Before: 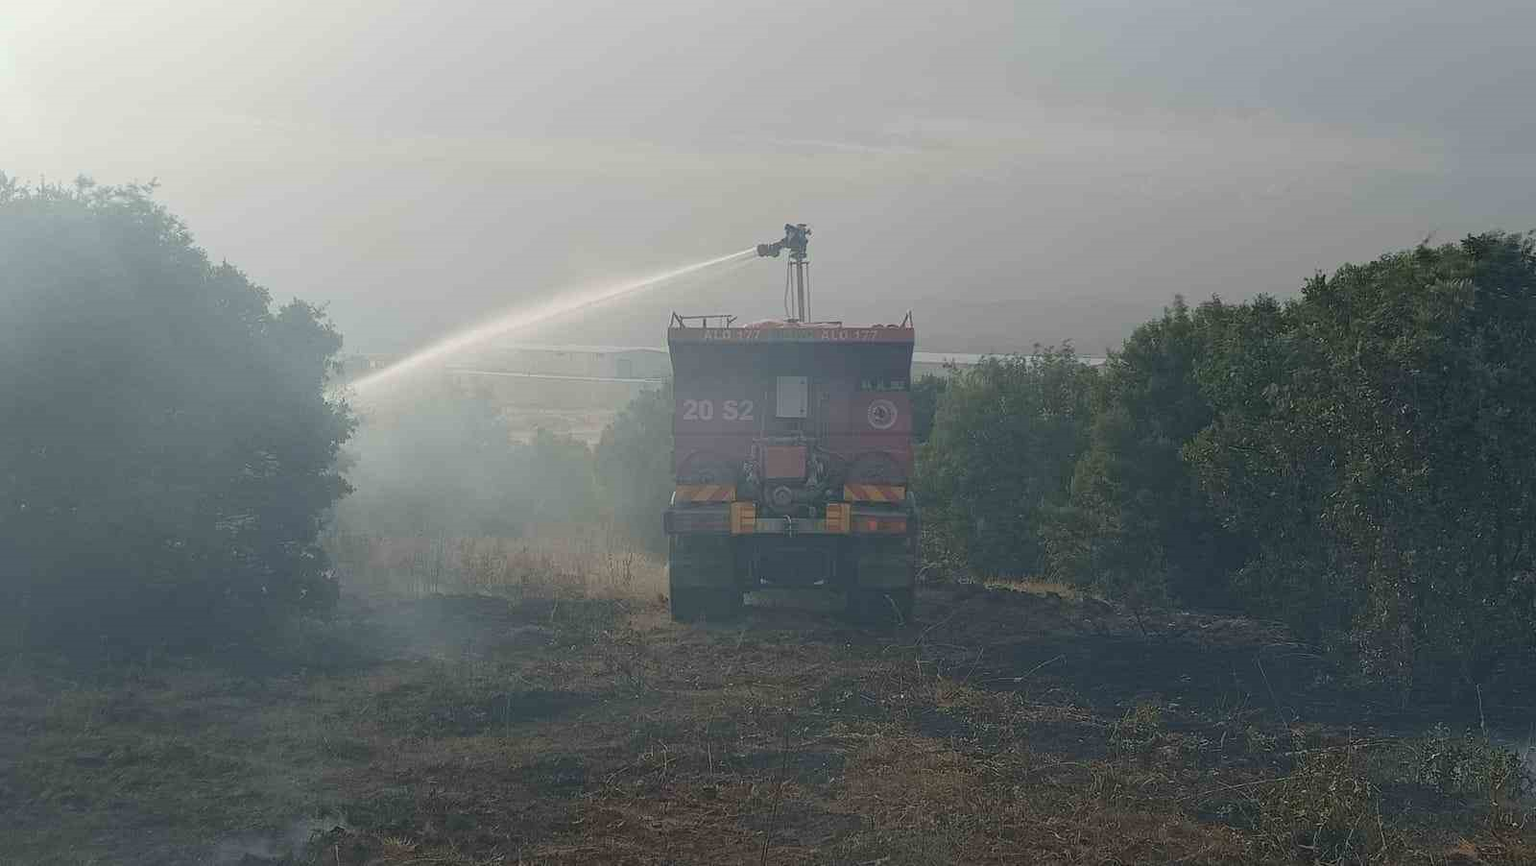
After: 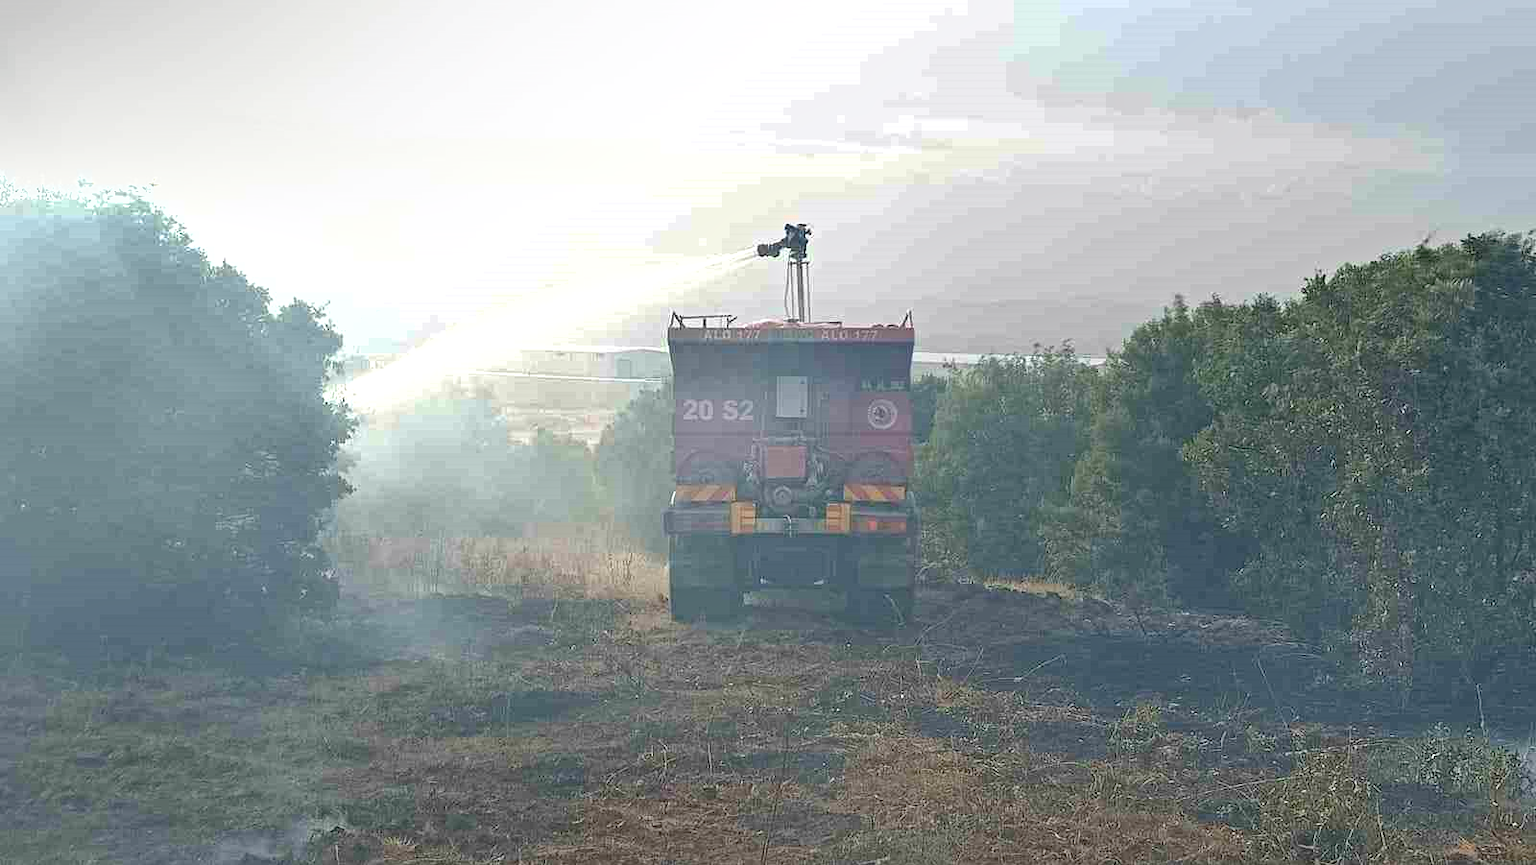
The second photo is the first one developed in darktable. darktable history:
exposure: black level correction 0, exposure 1.28 EV, compensate highlight preservation false
shadows and highlights: soften with gaussian
haze removal: strength 0.24, distance 0.251, compatibility mode true, adaptive false
